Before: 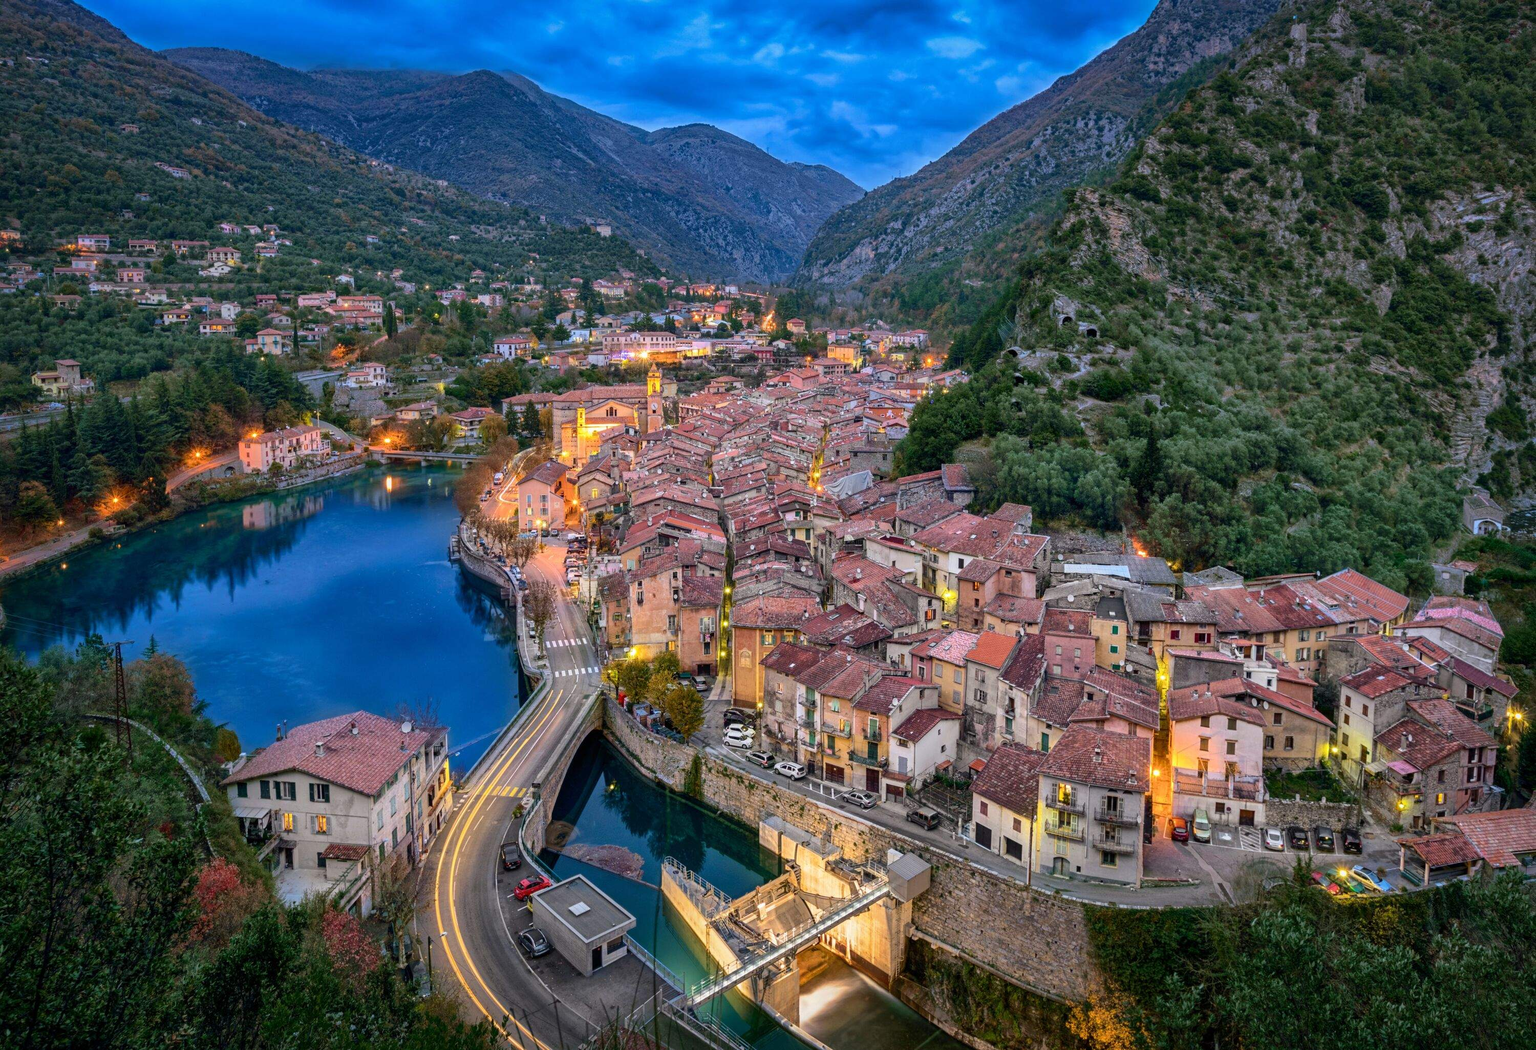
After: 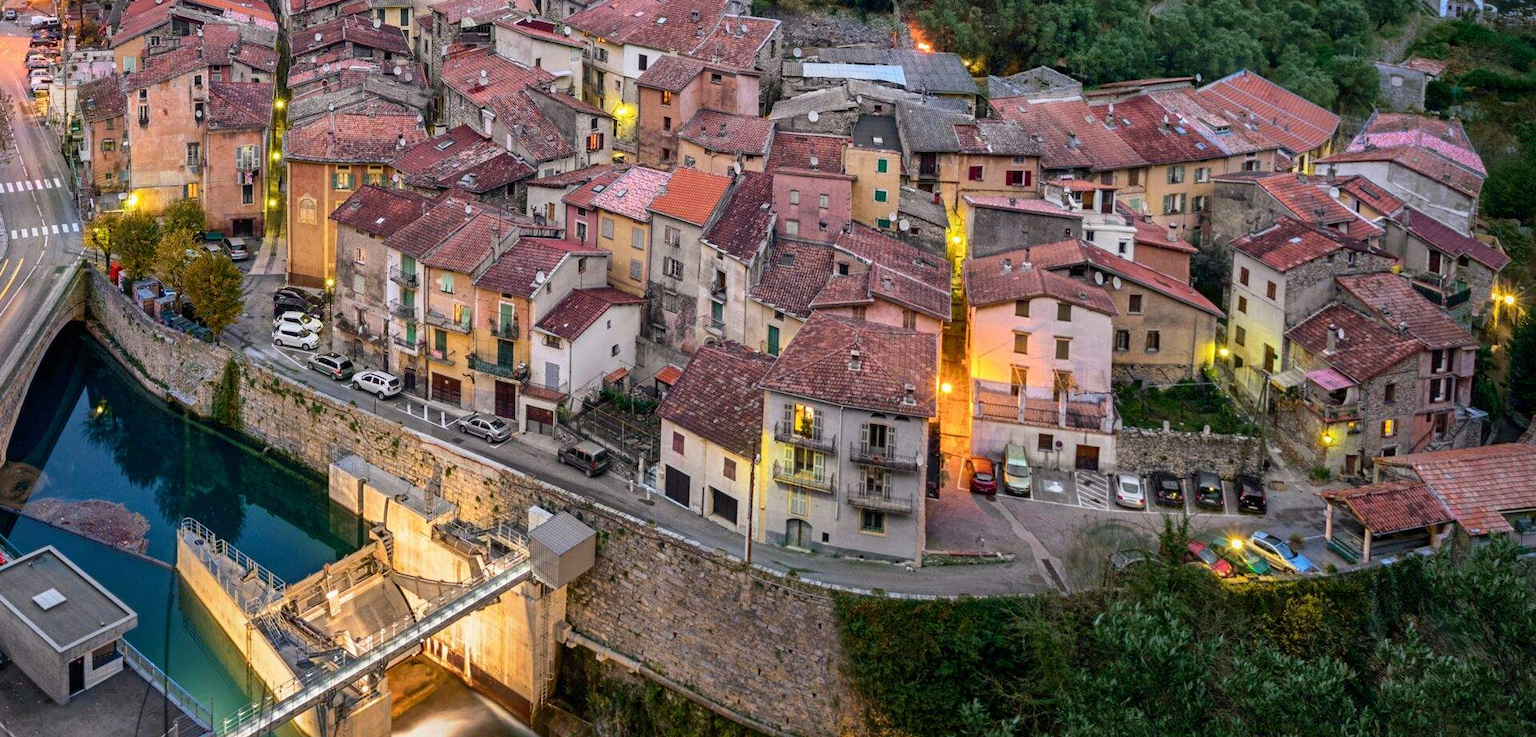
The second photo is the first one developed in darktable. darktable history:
crop and rotate: left 35.697%, top 49.865%, bottom 4.942%
